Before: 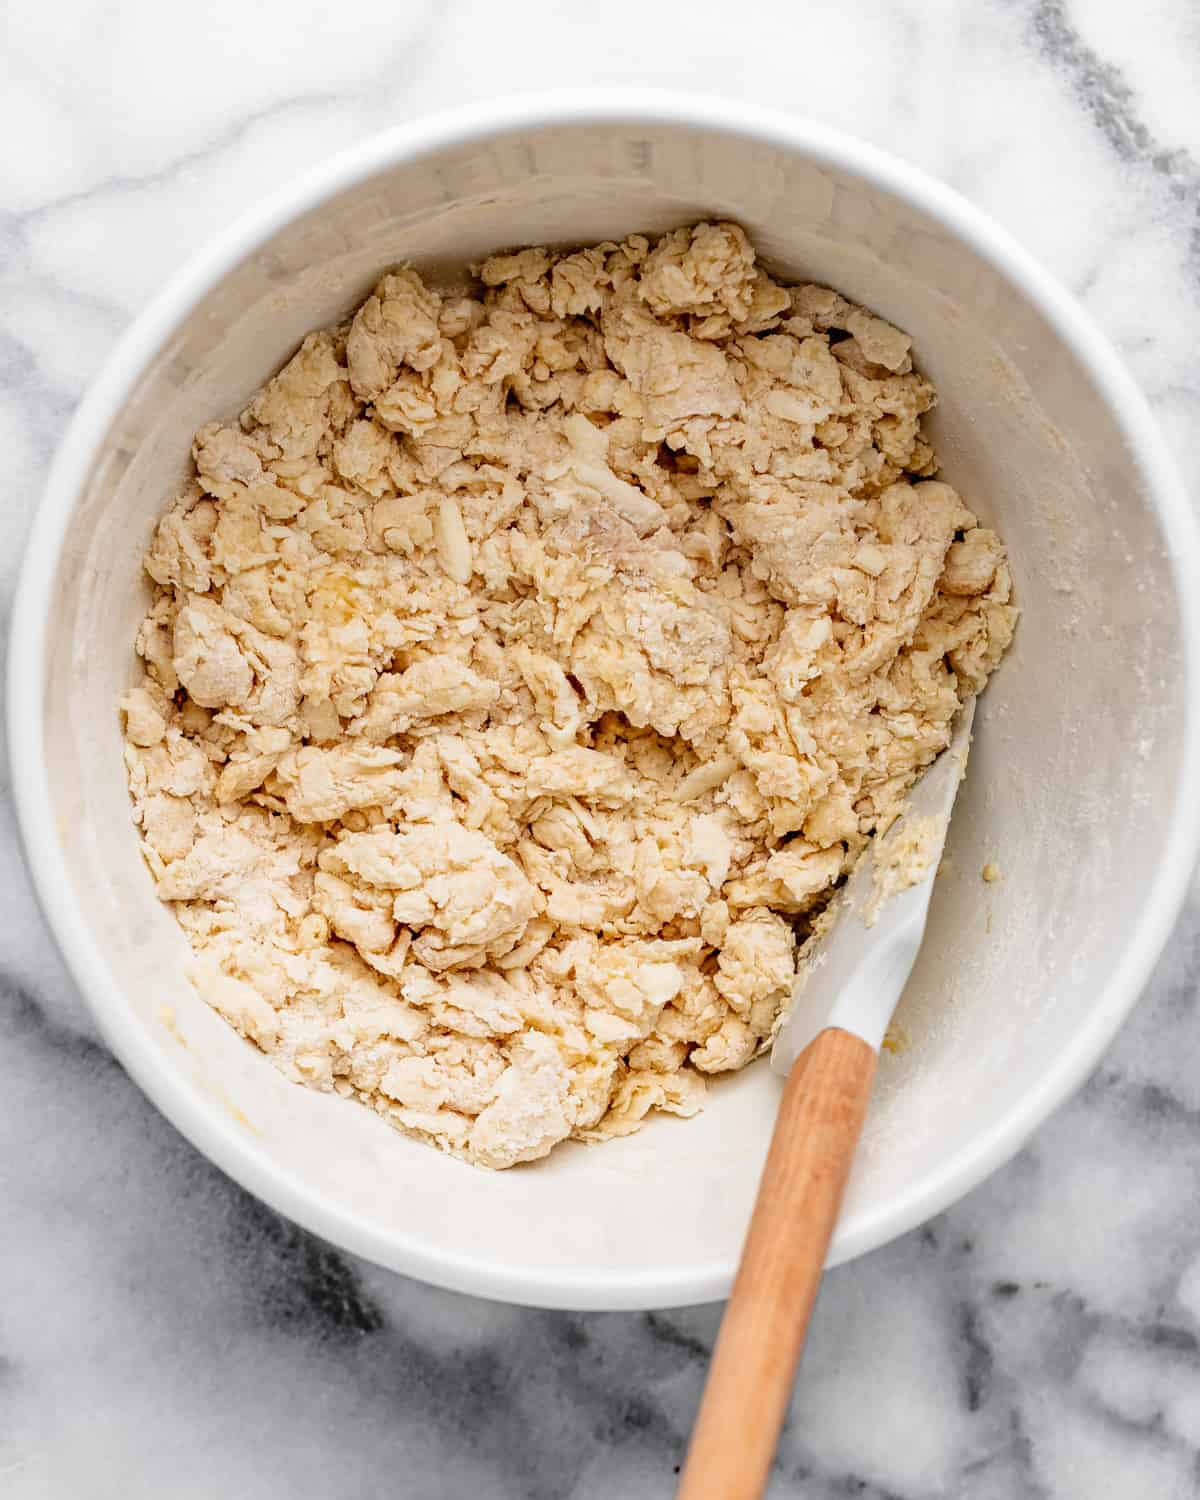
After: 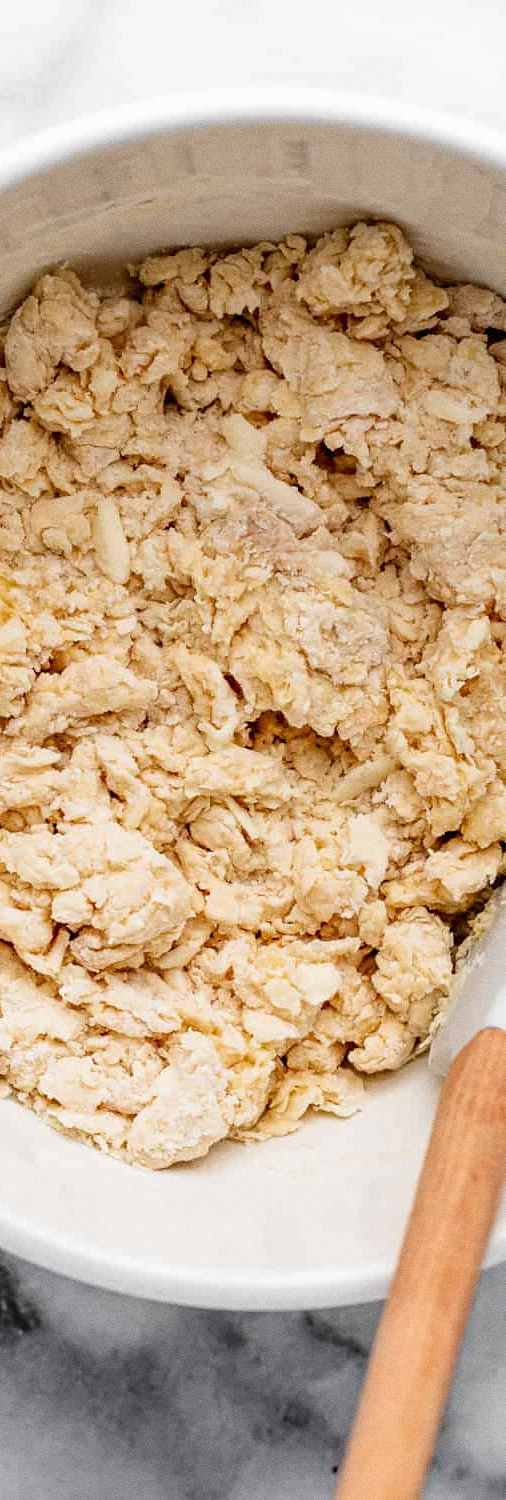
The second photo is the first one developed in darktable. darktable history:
crop: left 28.583%, right 29.231%
grain: on, module defaults
